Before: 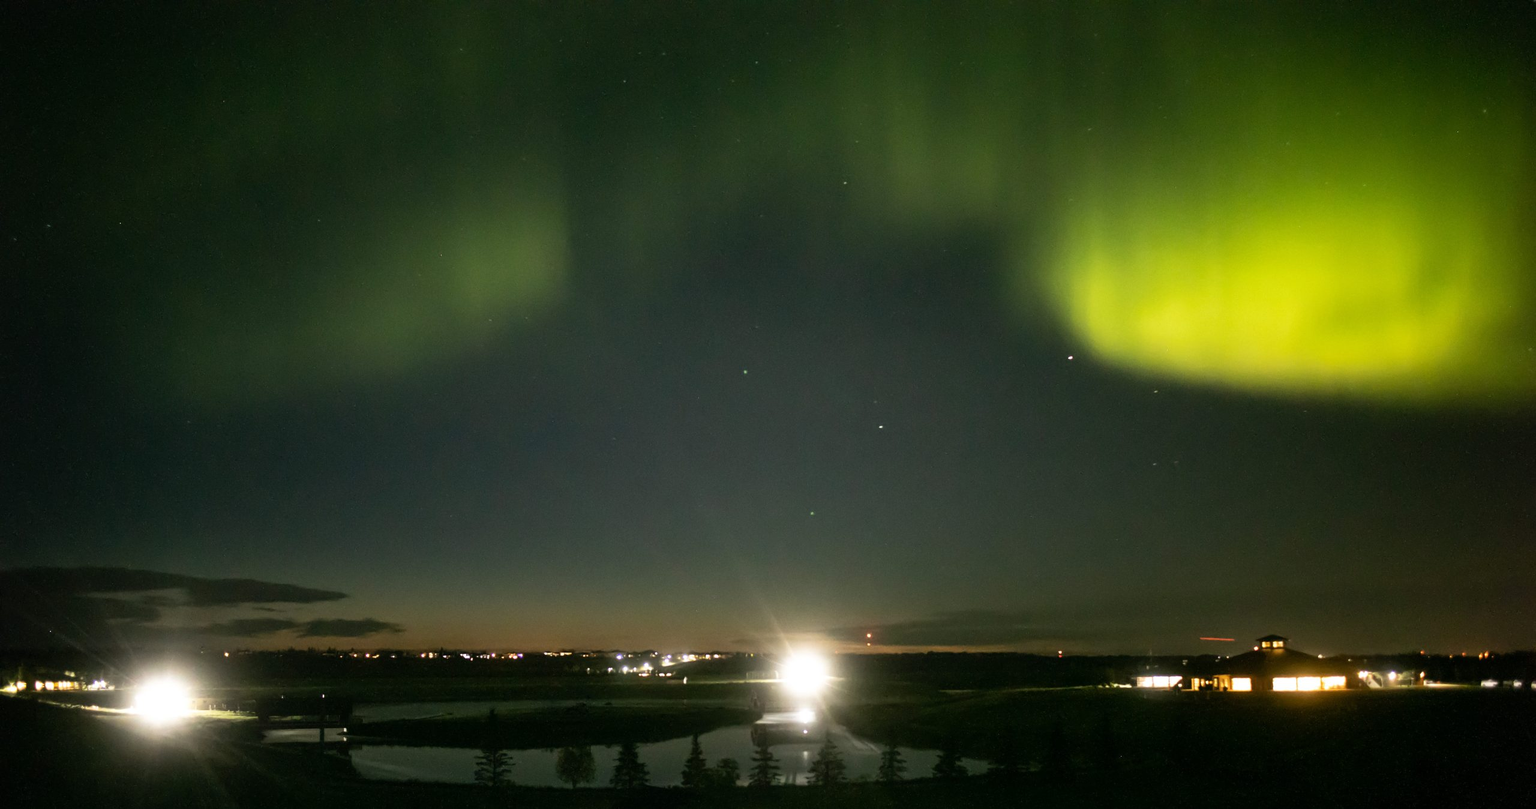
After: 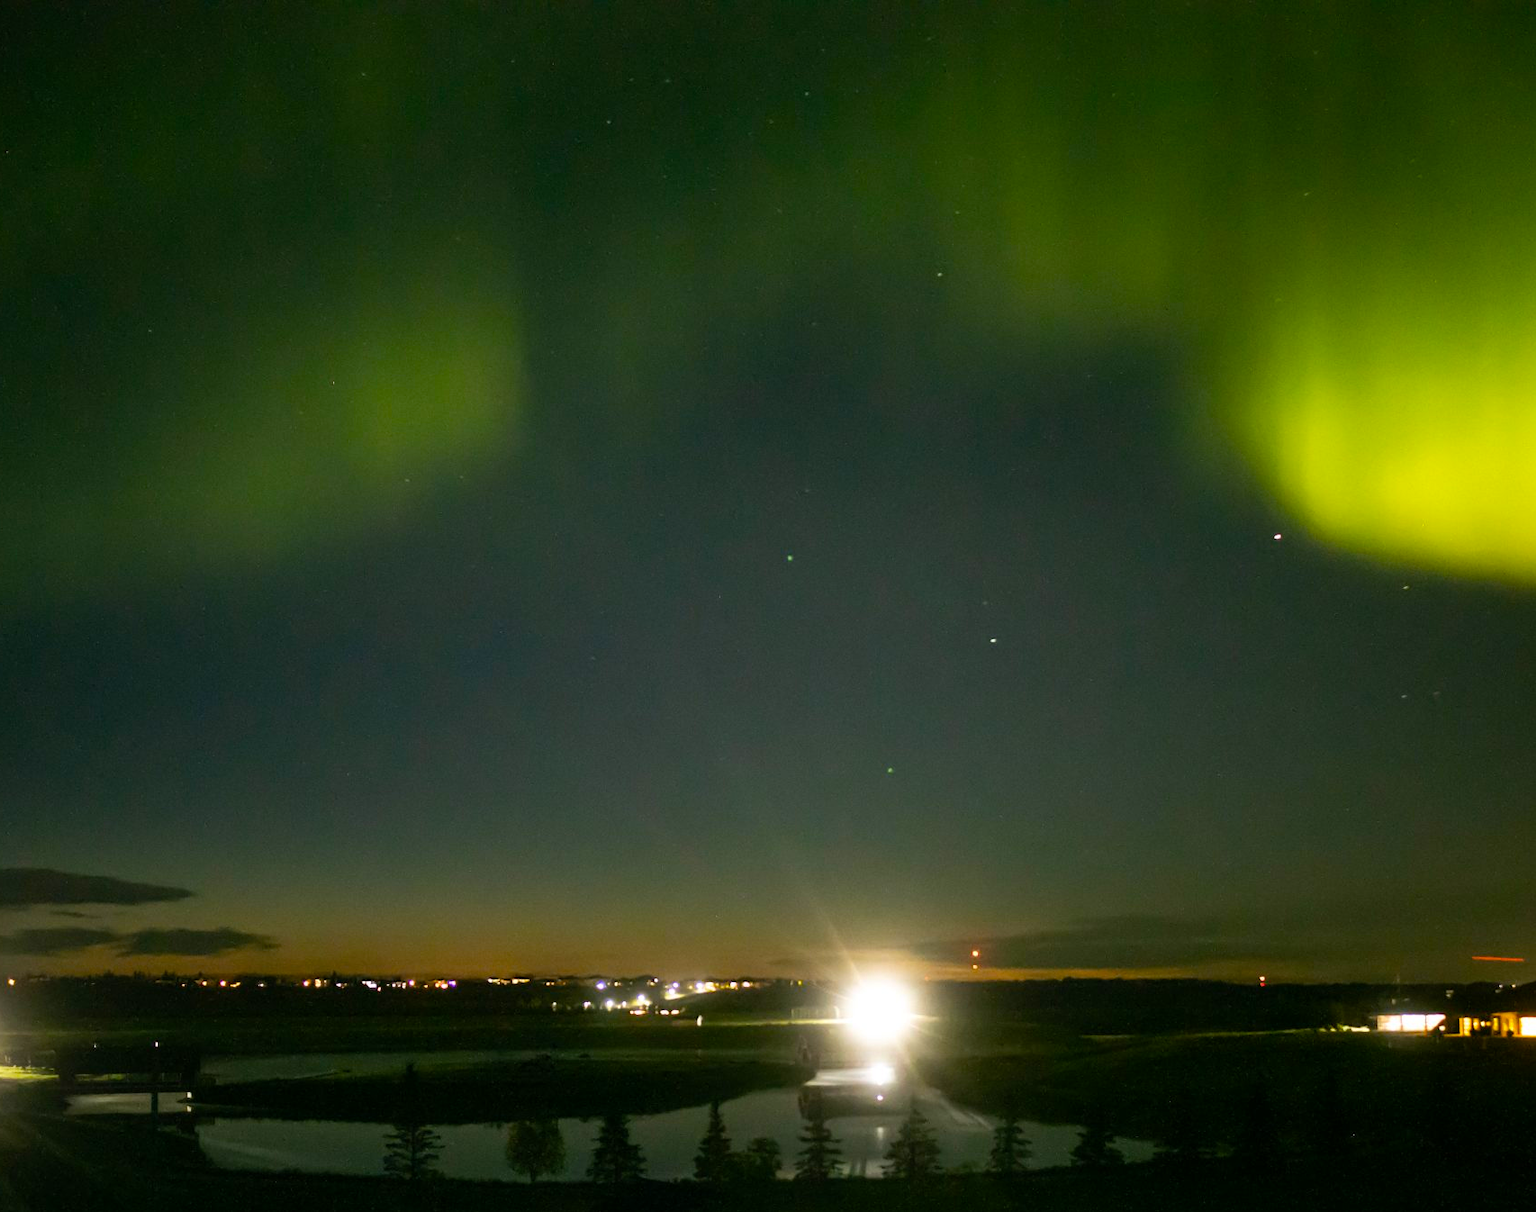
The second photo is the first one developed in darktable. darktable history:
crop and rotate: left 14.292%, right 19.041%
color balance rgb: linear chroma grading › global chroma 10%, perceptual saturation grading › global saturation 30%, global vibrance 10%
